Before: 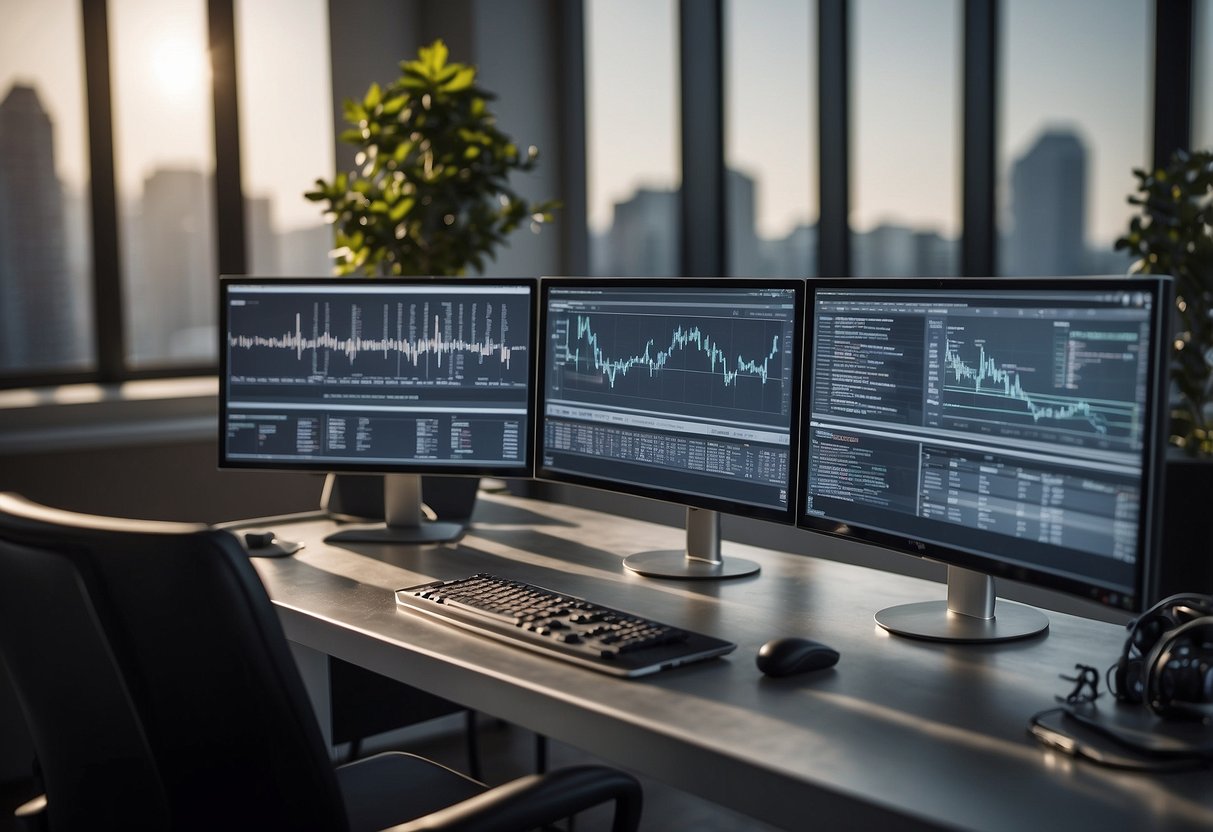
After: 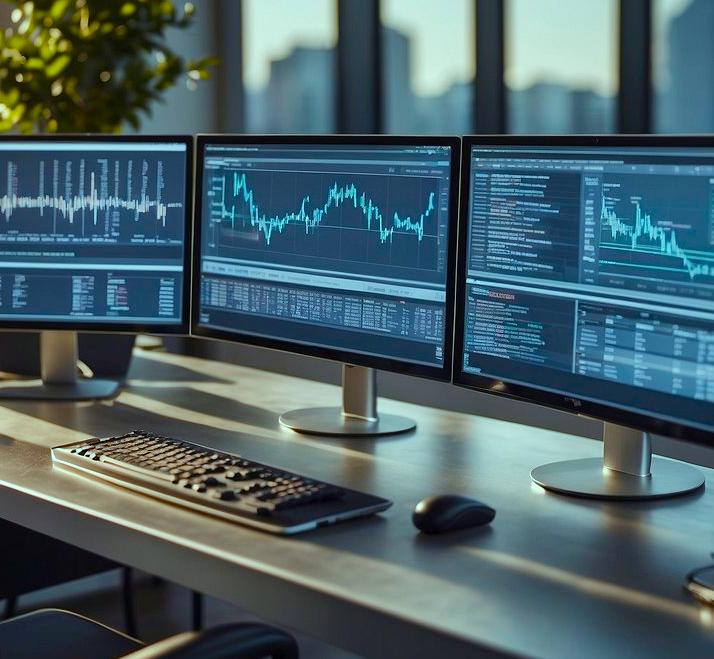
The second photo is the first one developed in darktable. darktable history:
crop and rotate: left 28.432%, top 17.281%, right 12.694%, bottom 3.428%
color balance rgb: highlights gain › chroma 4.035%, highlights gain › hue 202.41°, perceptual saturation grading › global saturation 34.916%, perceptual saturation grading › highlights -29.929%, perceptual saturation grading › shadows 34.82%, perceptual brilliance grading › mid-tones 10.754%, perceptual brilliance grading › shadows 14.986%, global vibrance 32.412%
